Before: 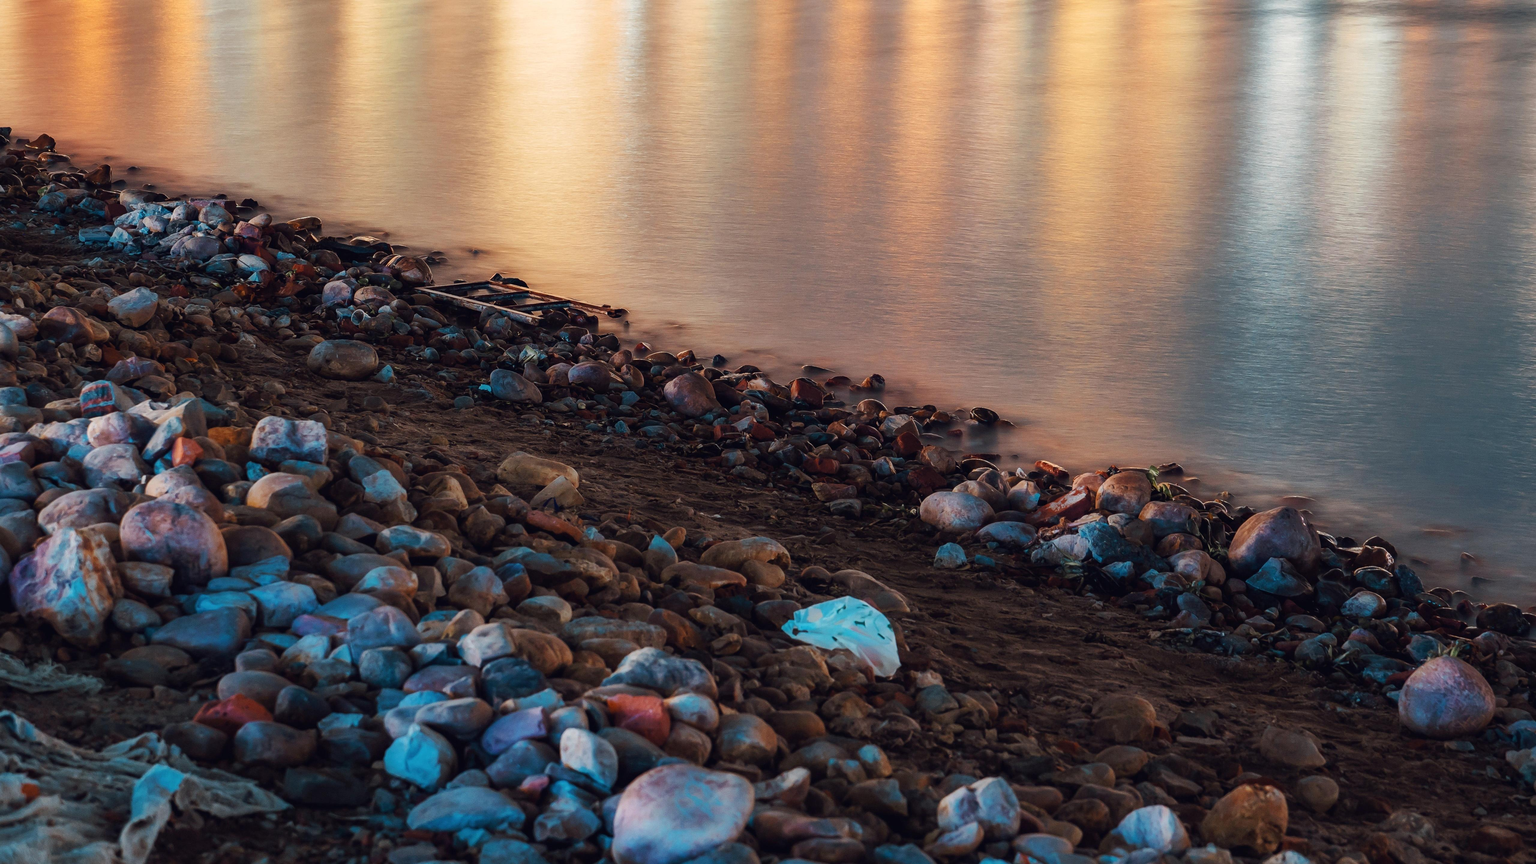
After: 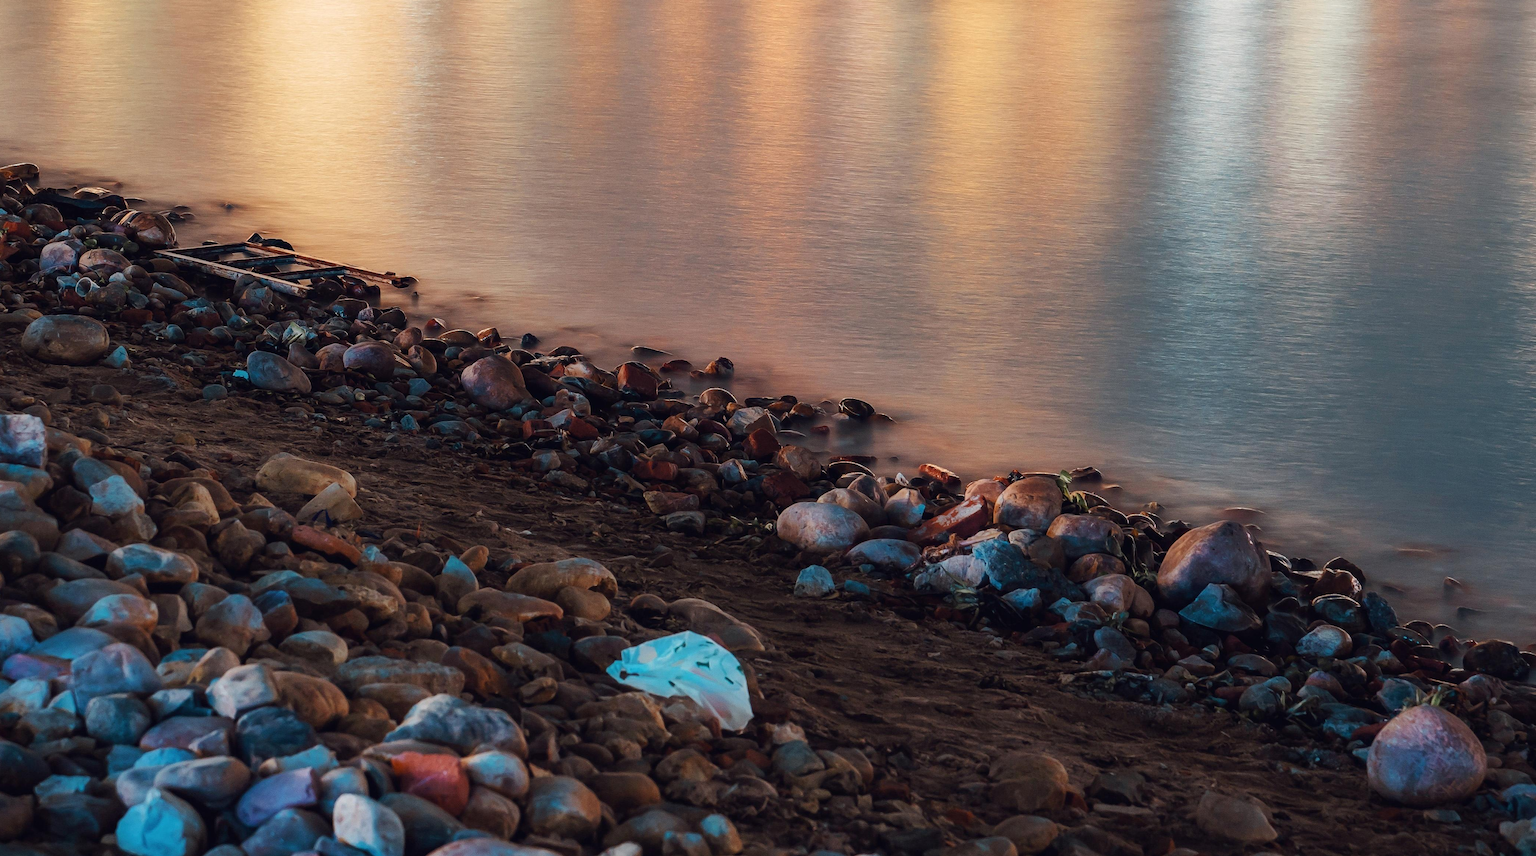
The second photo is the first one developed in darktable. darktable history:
crop: left 18.9%, top 9.808%, right 0%, bottom 9.764%
